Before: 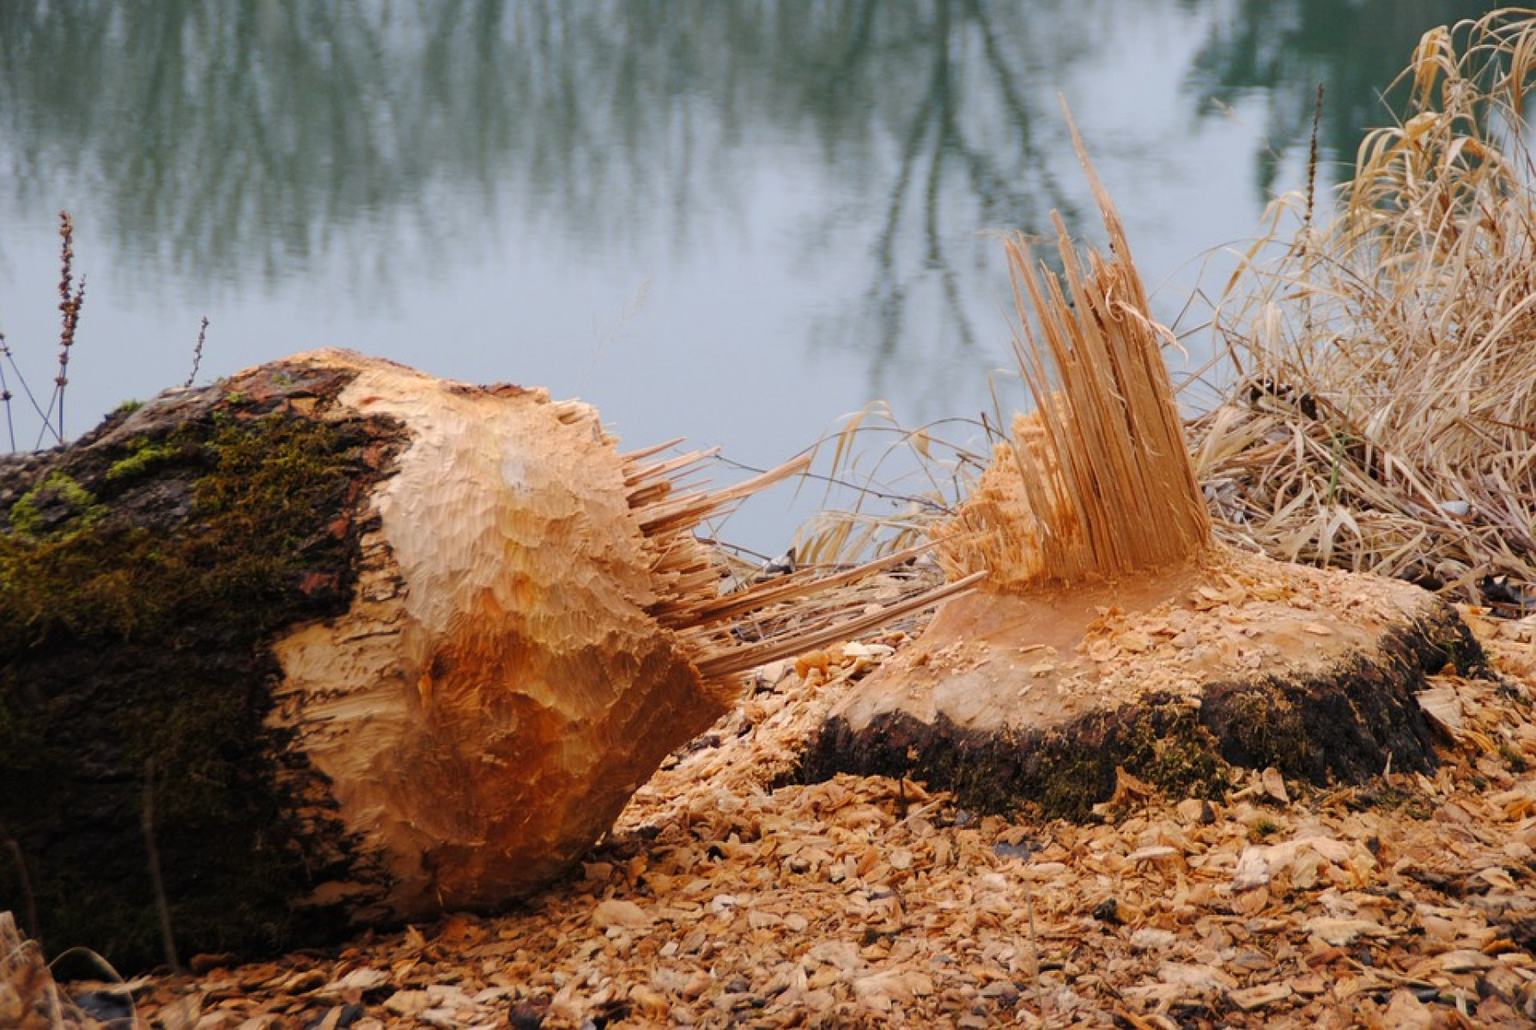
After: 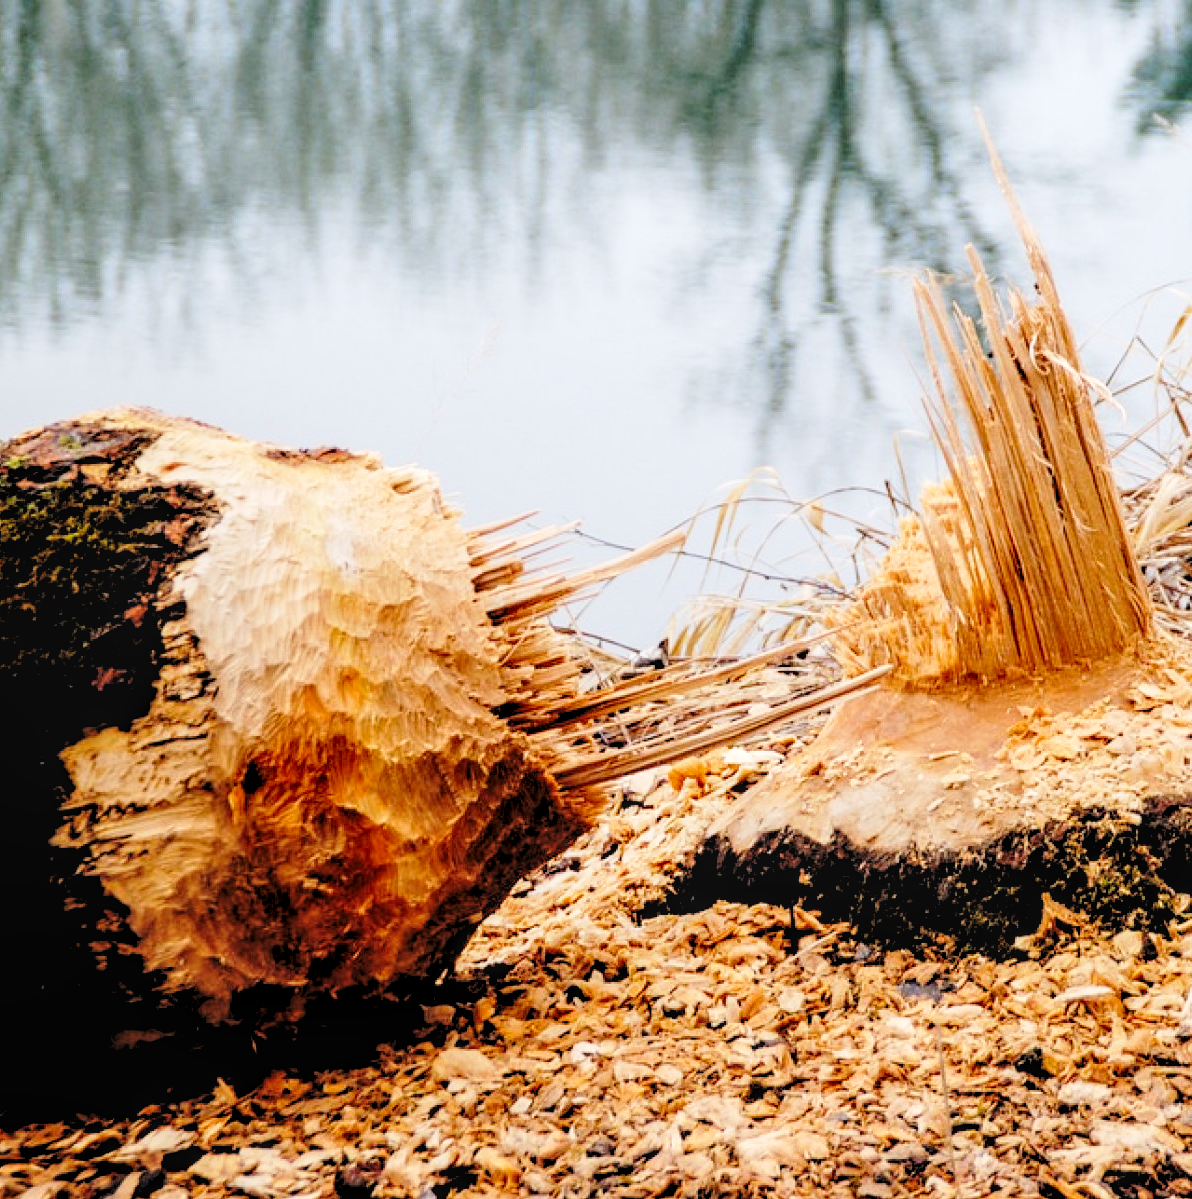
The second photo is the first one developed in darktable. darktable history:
rgb levels: levels [[0.029, 0.461, 0.922], [0, 0.5, 1], [0, 0.5, 1]]
crop and rotate: left 14.436%, right 18.898%
base curve: curves: ch0 [(0, 0) (0.028, 0.03) (0.121, 0.232) (0.46, 0.748) (0.859, 0.968) (1, 1)], preserve colors none
local contrast: on, module defaults
